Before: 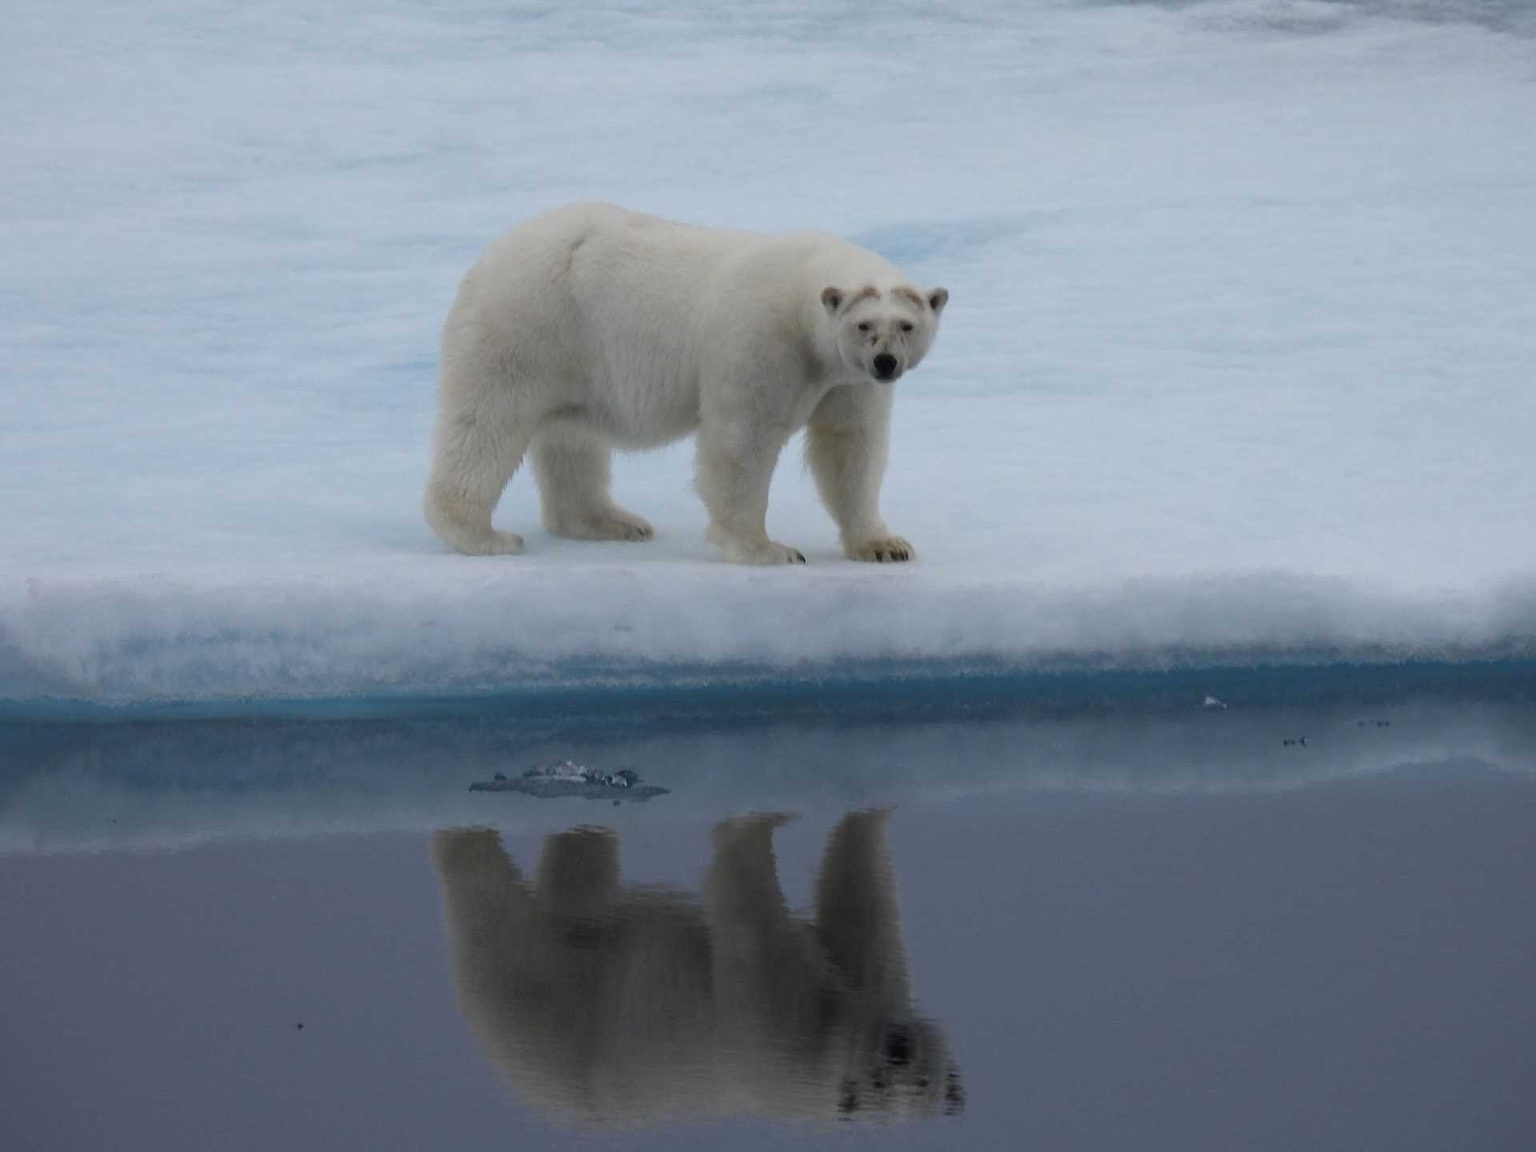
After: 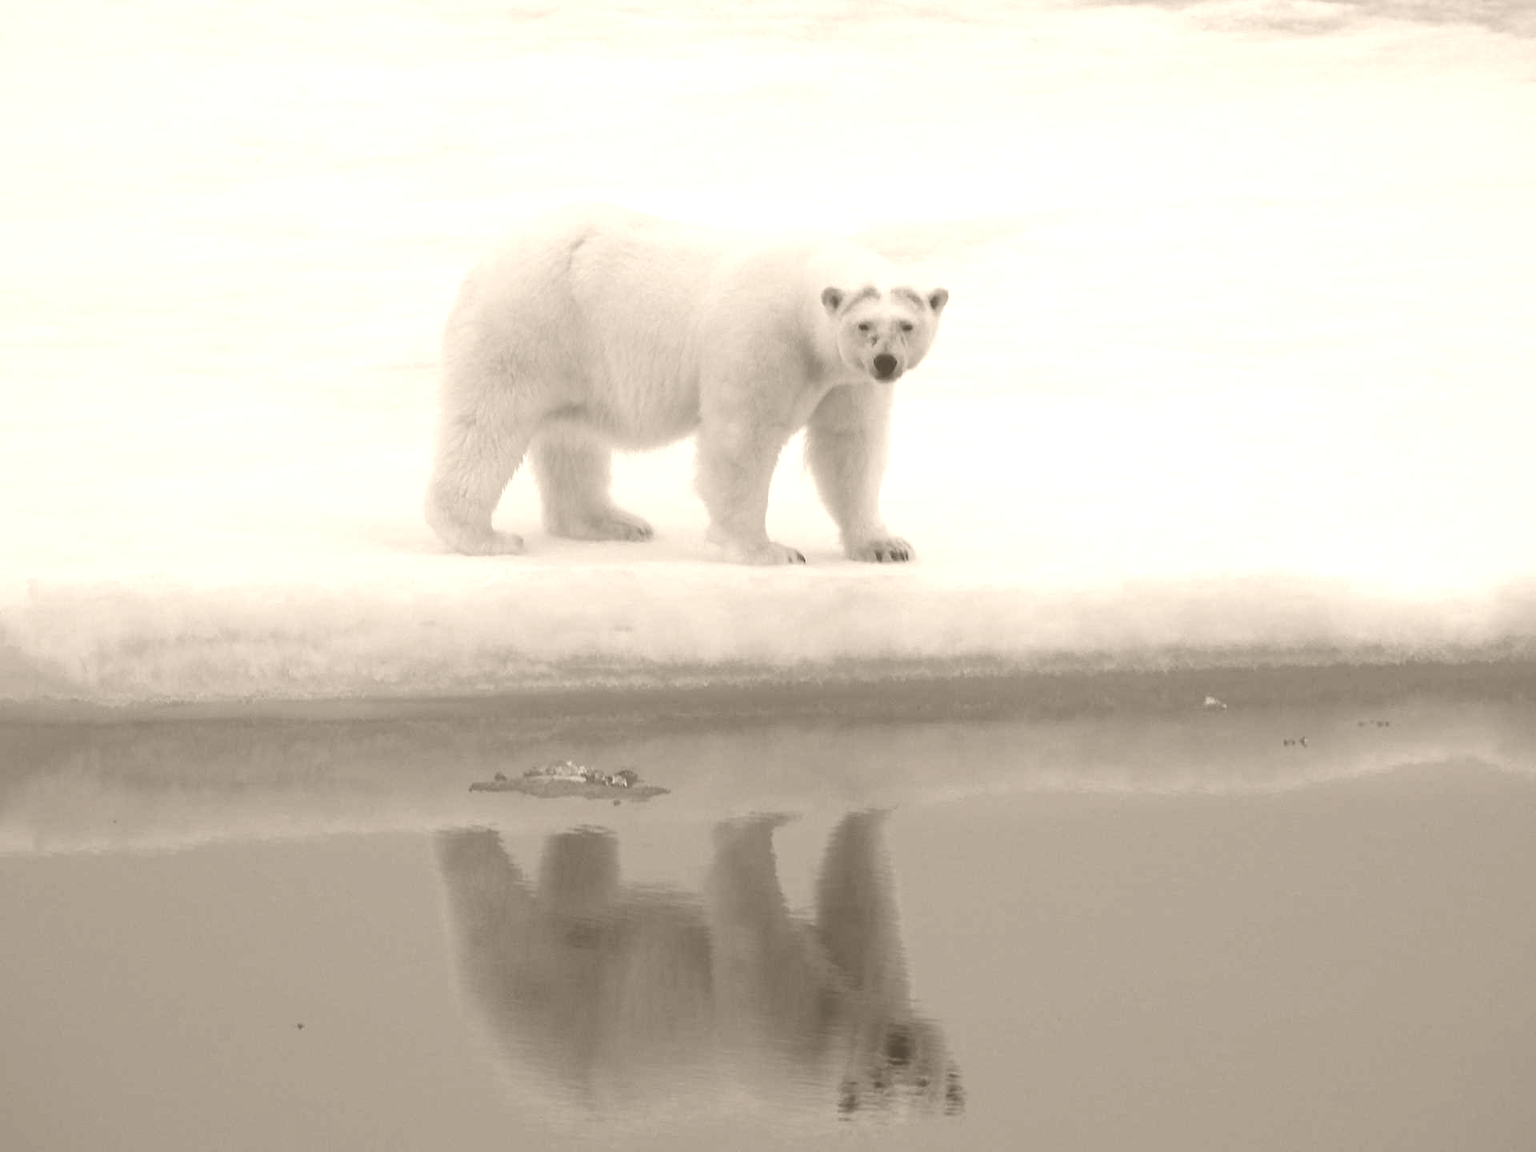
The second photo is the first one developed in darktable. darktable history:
colorize: hue 34.49°, saturation 35.33%, source mix 100%, version 1
white balance: emerald 1
